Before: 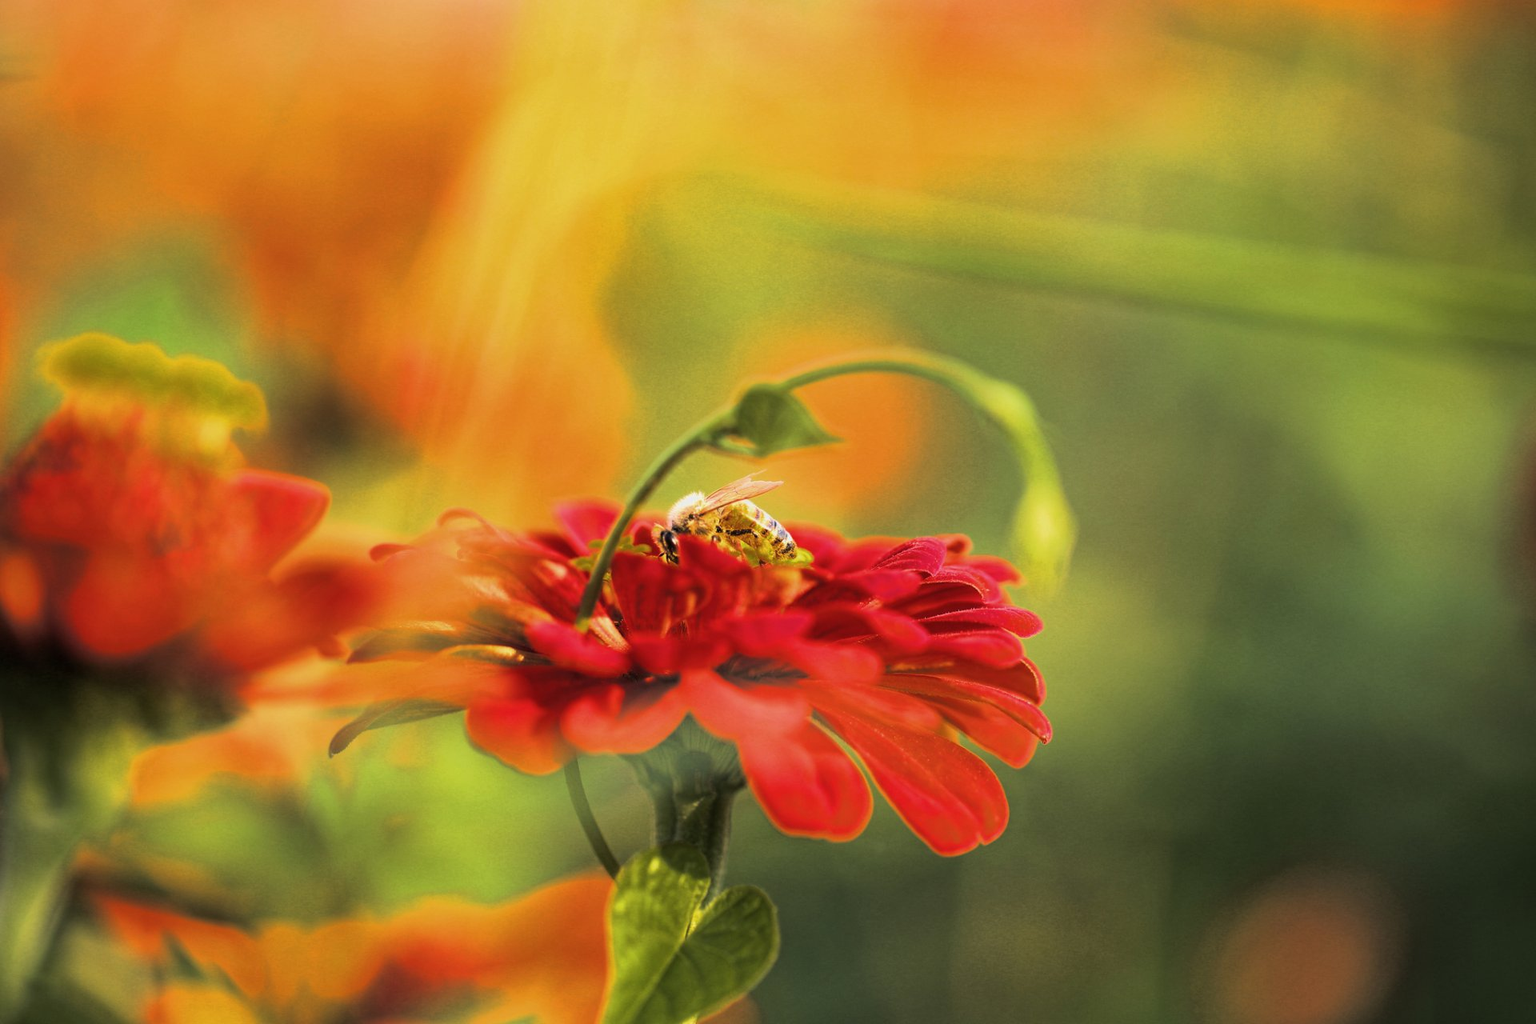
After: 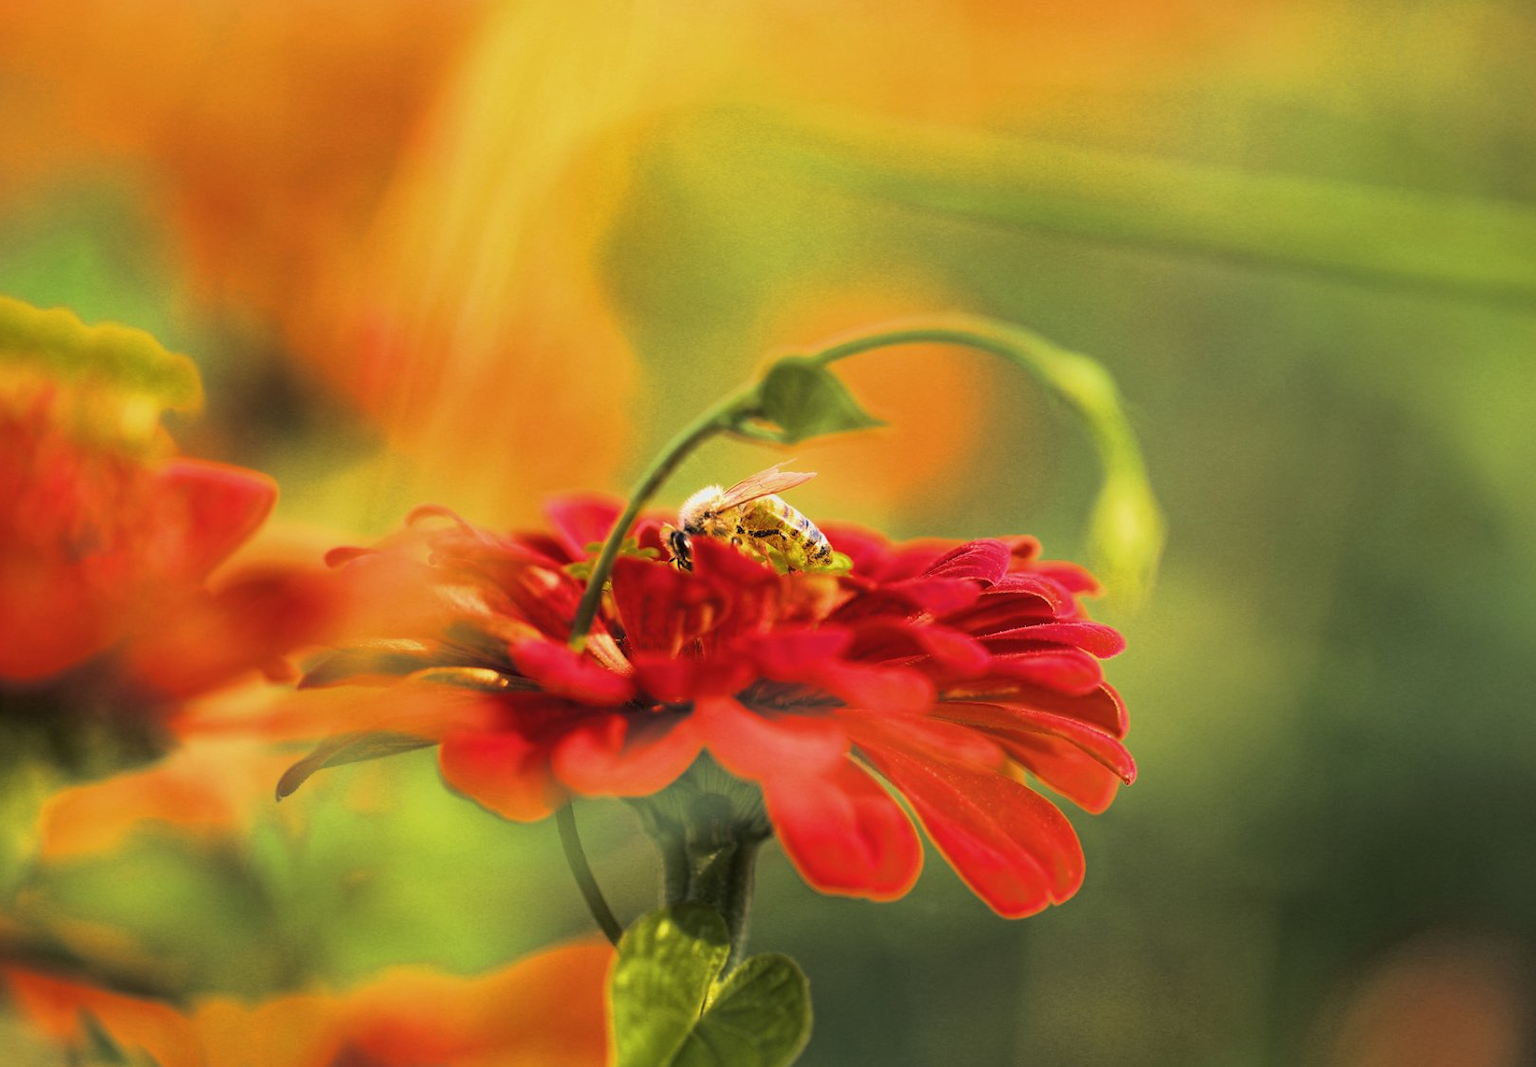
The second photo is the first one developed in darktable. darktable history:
crop: left 6.348%, top 8.269%, right 9.538%, bottom 4.049%
